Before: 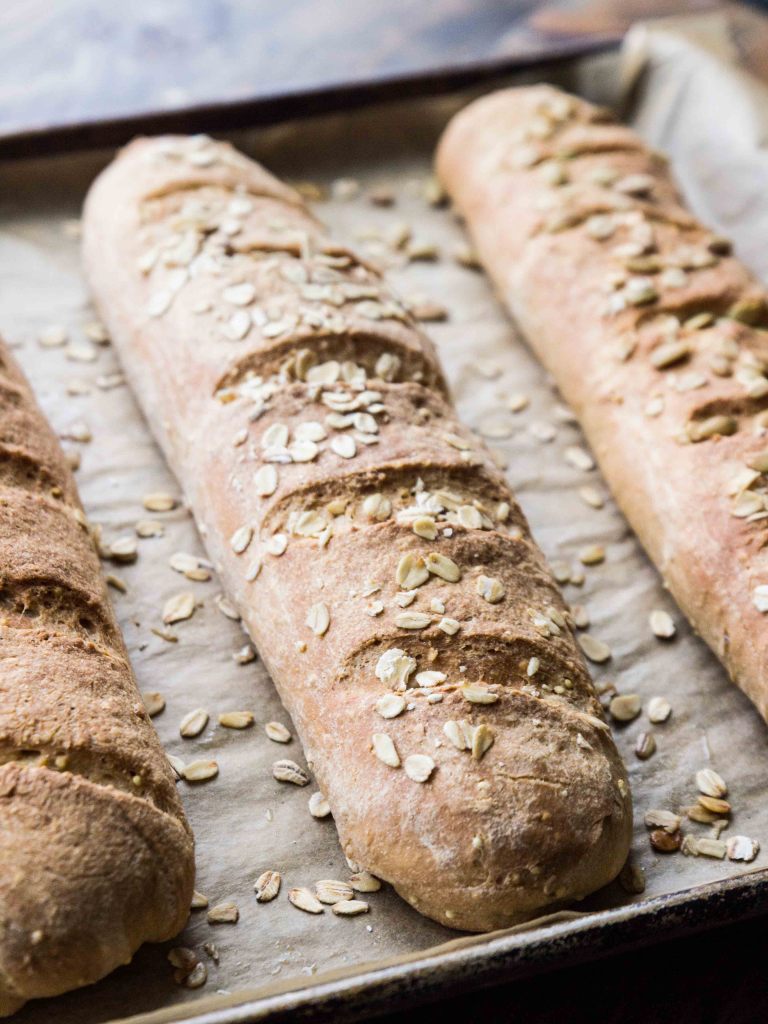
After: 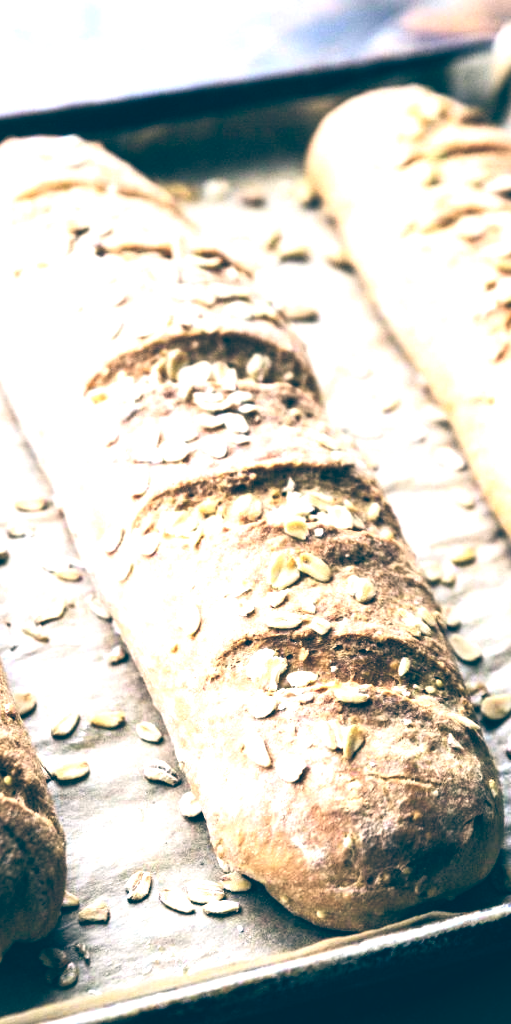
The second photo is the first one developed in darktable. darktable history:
vignetting: fall-off start 100%, brightness 0.05, saturation 0
crop: left 16.899%, right 16.556%
color balance: lift [1.016, 0.983, 1, 1.017], gamma [0.958, 1, 1, 1], gain [0.981, 1.007, 0.993, 1.002], input saturation 118.26%, contrast 13.43%, contrast fulcrum 21.62%, output saturation 82.76%
levels: black 3.83%, white 90.64%, levels [0.044, 0.416, 0.908]
tone equalizer: -8 EV -0.75 EV, -7 EV -0.7 EV, -6 EV -0.6 EV, -5 EV -0.4 EV, -3 EV 0.4 EV, -2 EV 0.6 EV, -1 EV 0.7 EV, +0 EV 0.75 EV, edges refinement/feathering 500, mask exposure compensation -1.57 EV, preserve details no
